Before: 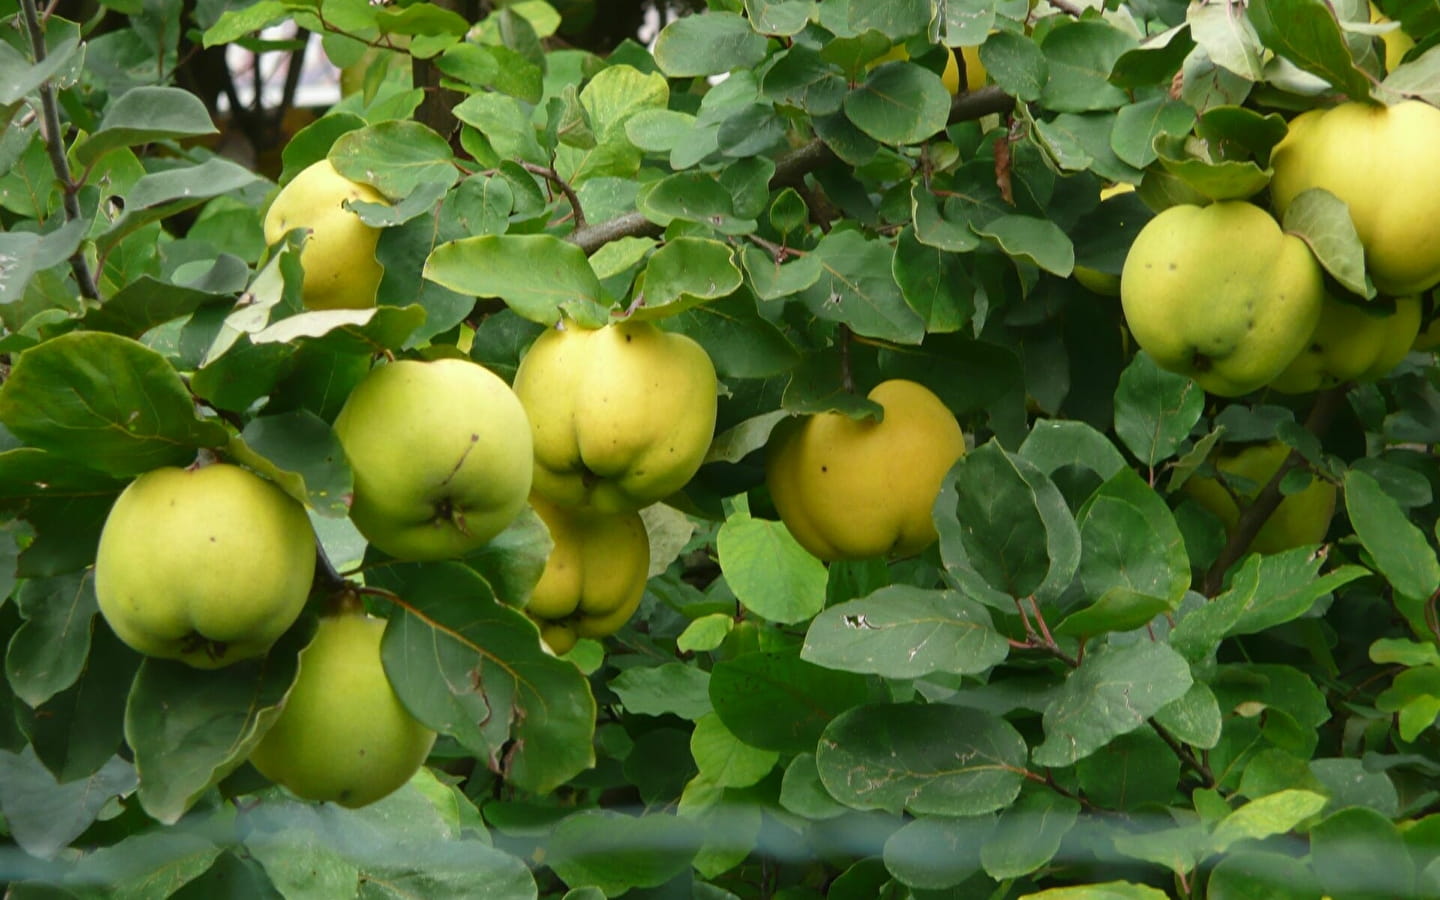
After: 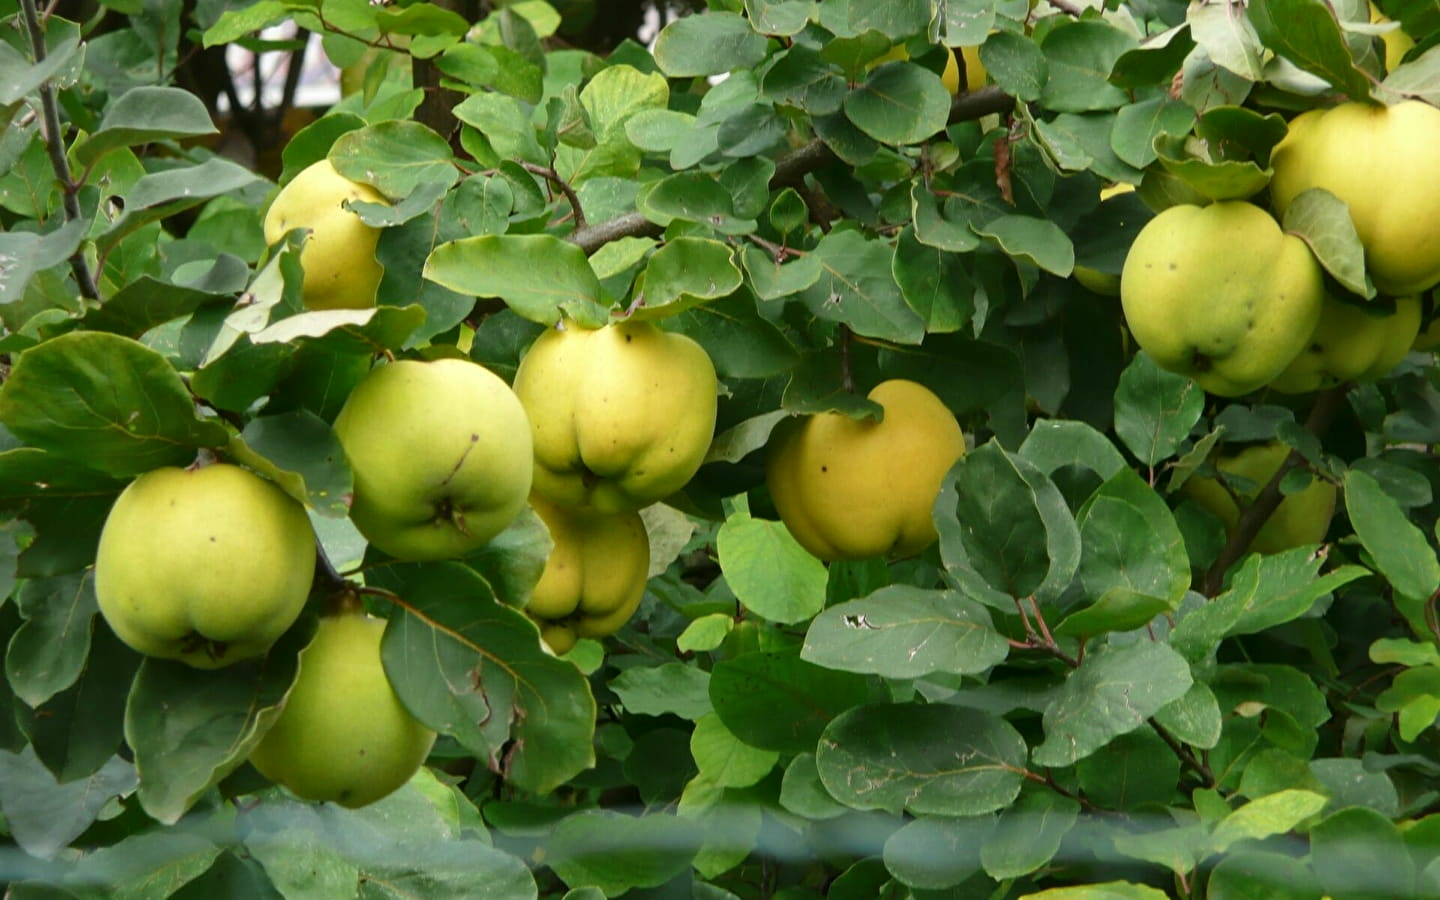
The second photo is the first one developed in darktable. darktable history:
shadows and highlights: shadows 35, highlights -35, soften with gaussian
local contrast: mode bilateral grid, contrast 20, coarseness 50, detail 120%, midtone range 0.2
exposure: compensate highlight preservation false
